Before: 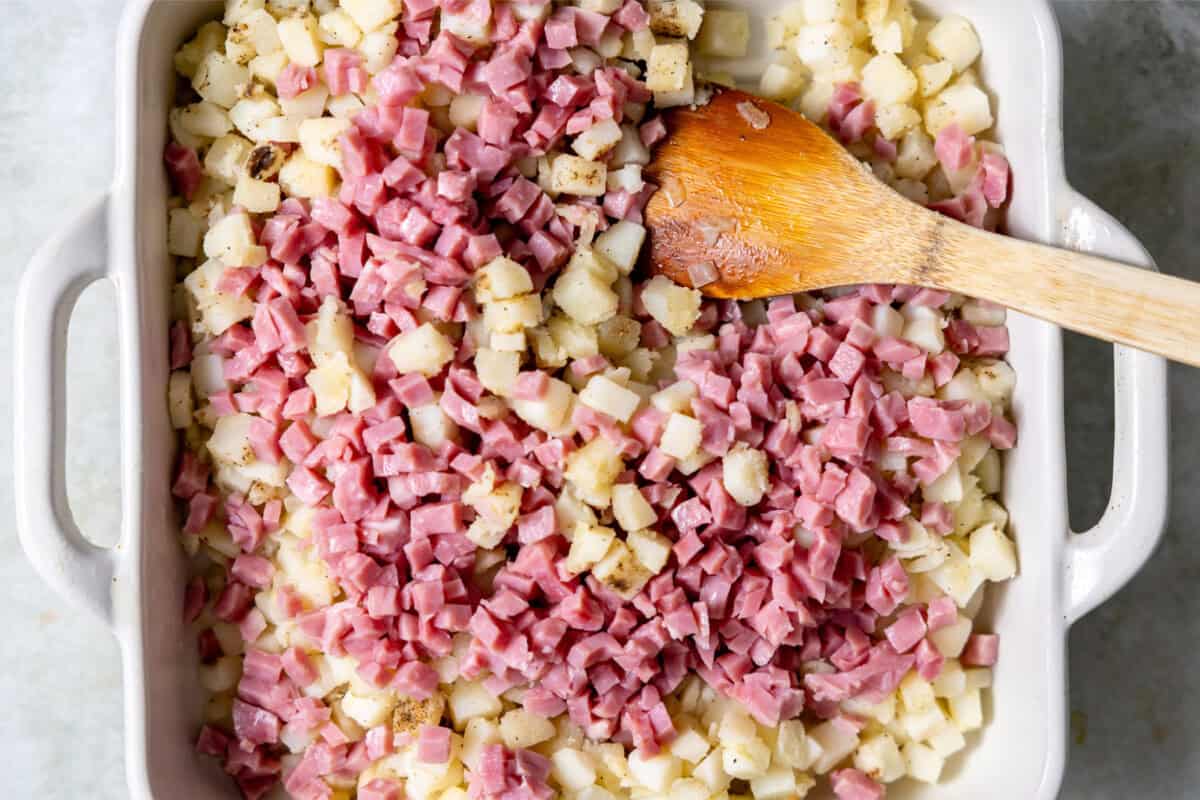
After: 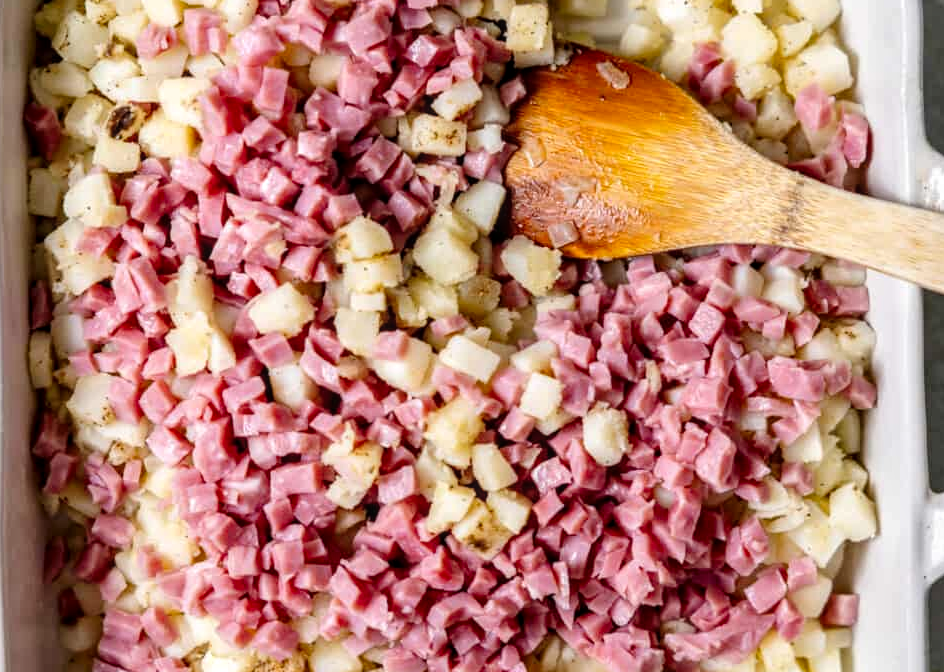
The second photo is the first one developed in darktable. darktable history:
tone curve: curves: ch0 [(0, 0) (0.08, 0.056) (0.4, 0.4) (0.6, 0.612) (0.92, 0.924) (1, 1)], preserve colors none
crop: left 11.689%, top 5.119%, right 9.563%, bottom 10.583%
tone equalizer: on, module defaults
local contrast: on, module defaults
